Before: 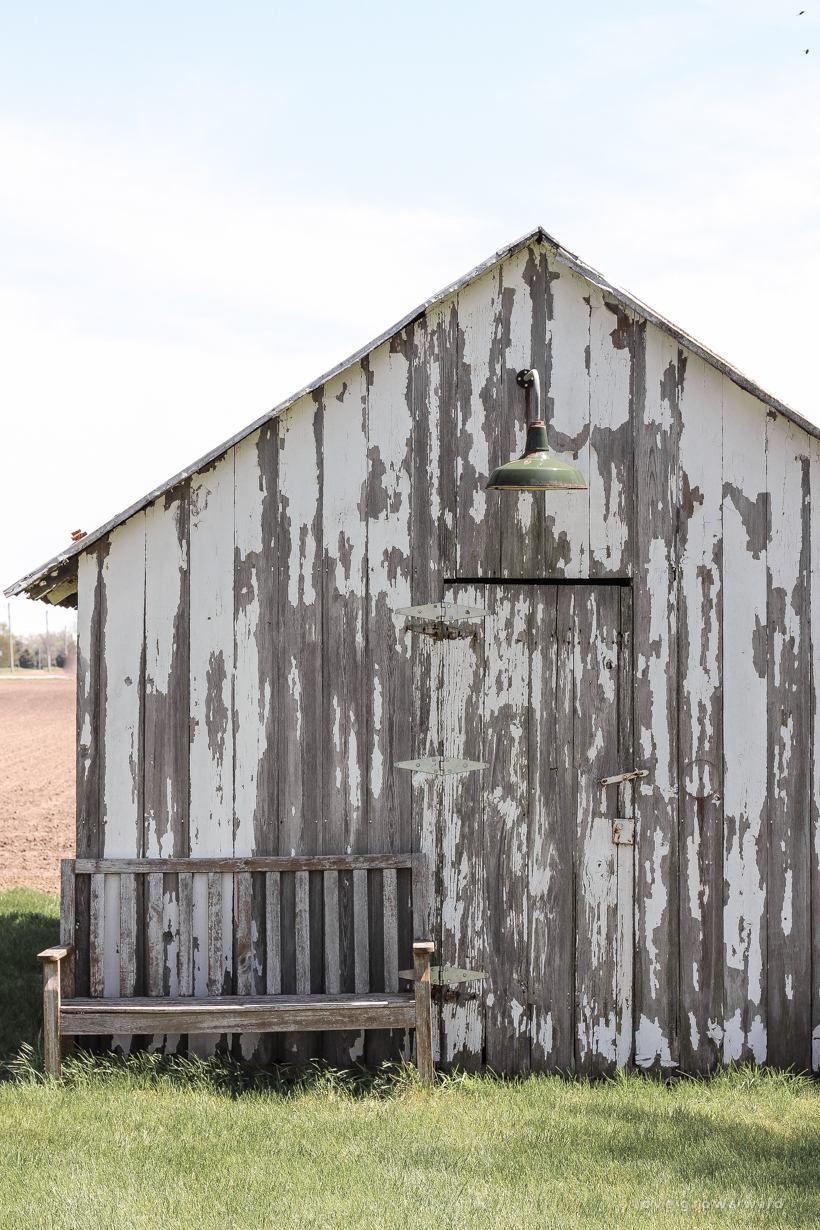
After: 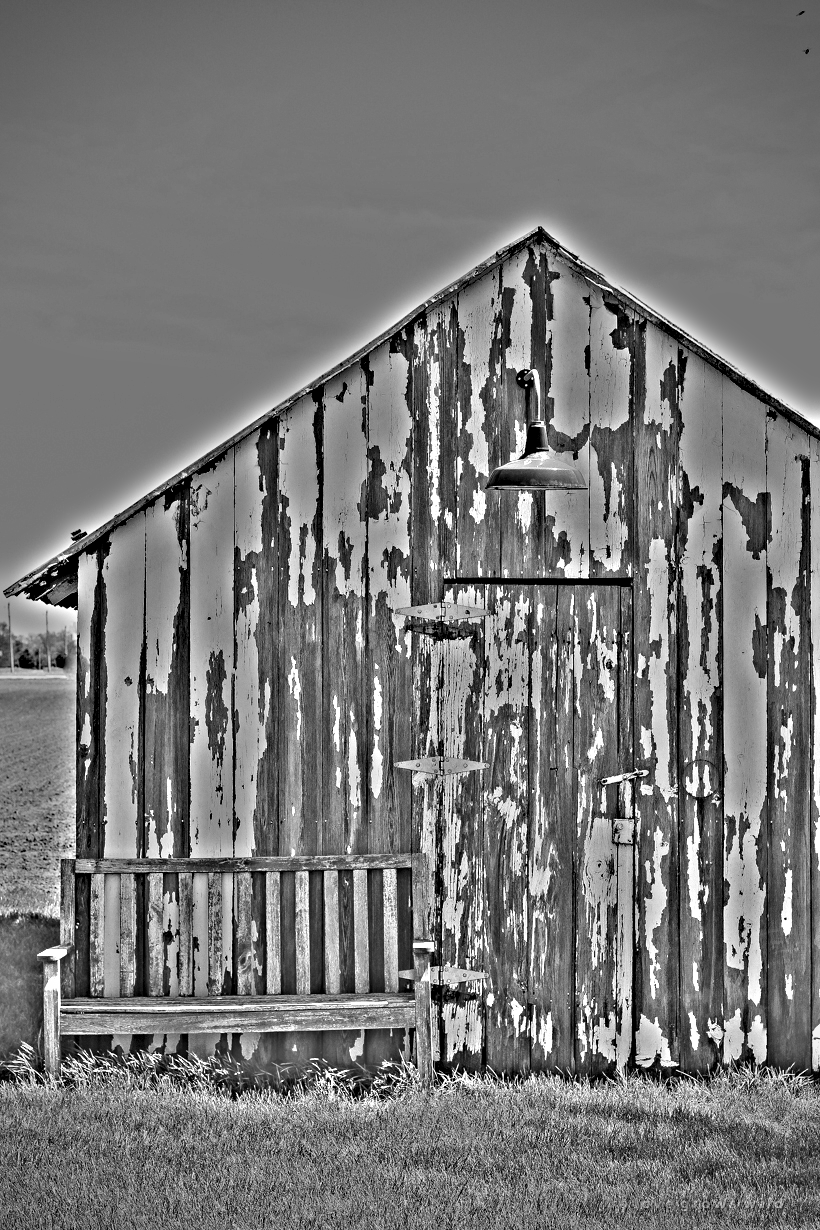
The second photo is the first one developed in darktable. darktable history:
highpass: on, module defaults
vignetting: dithering 8-bit output, unbound false
